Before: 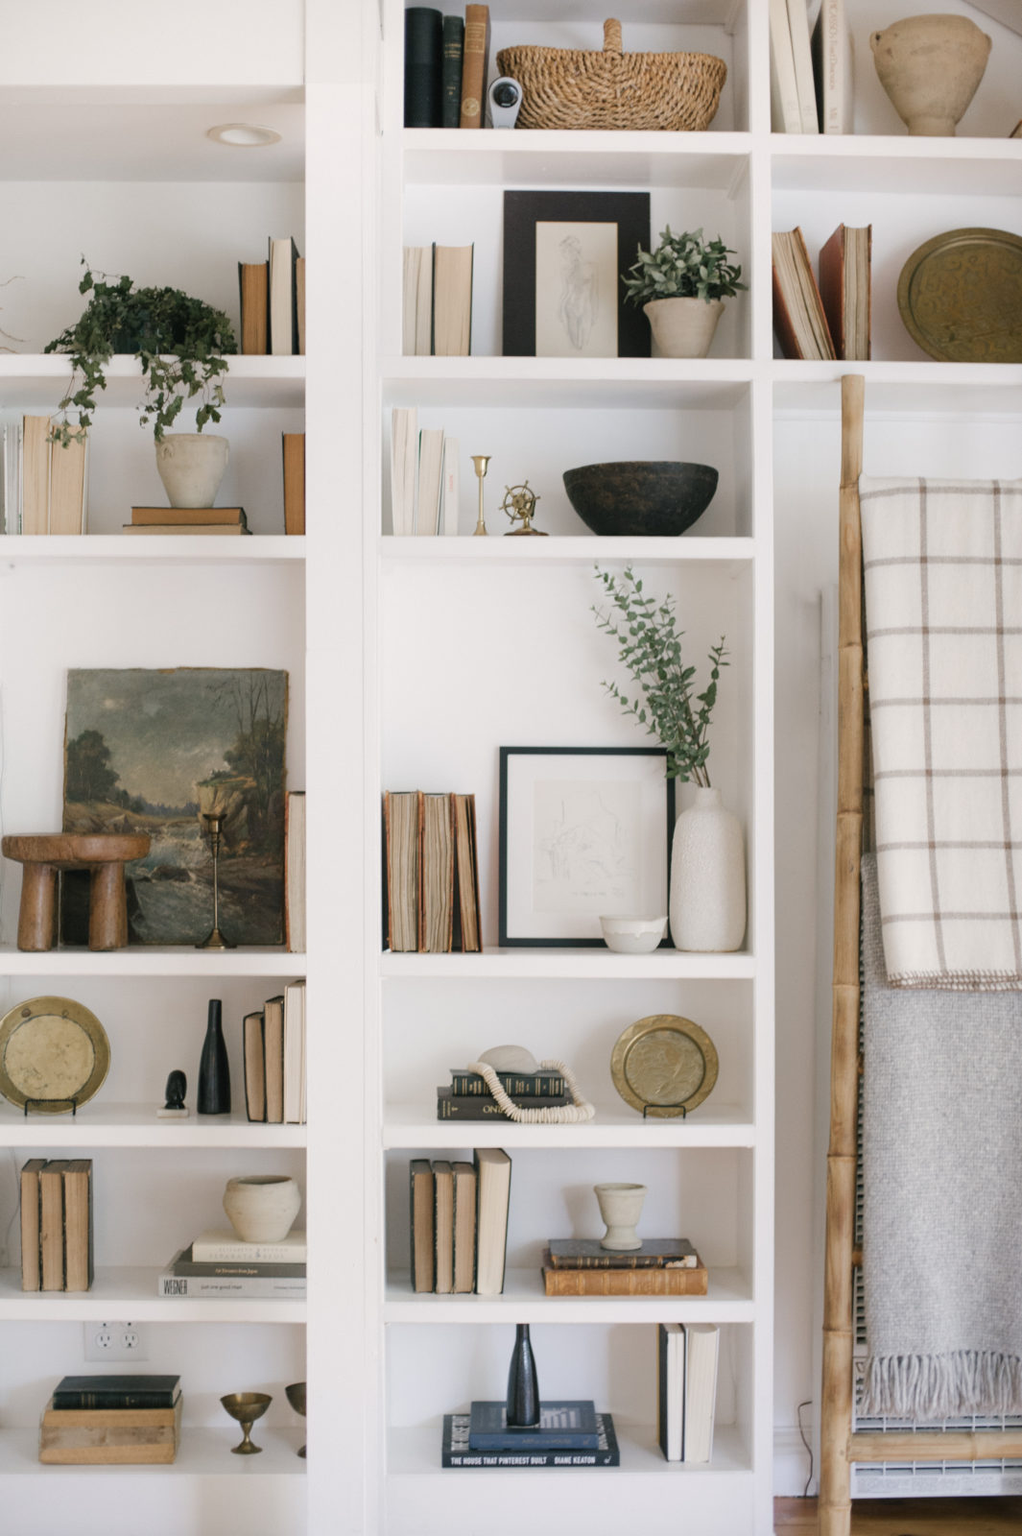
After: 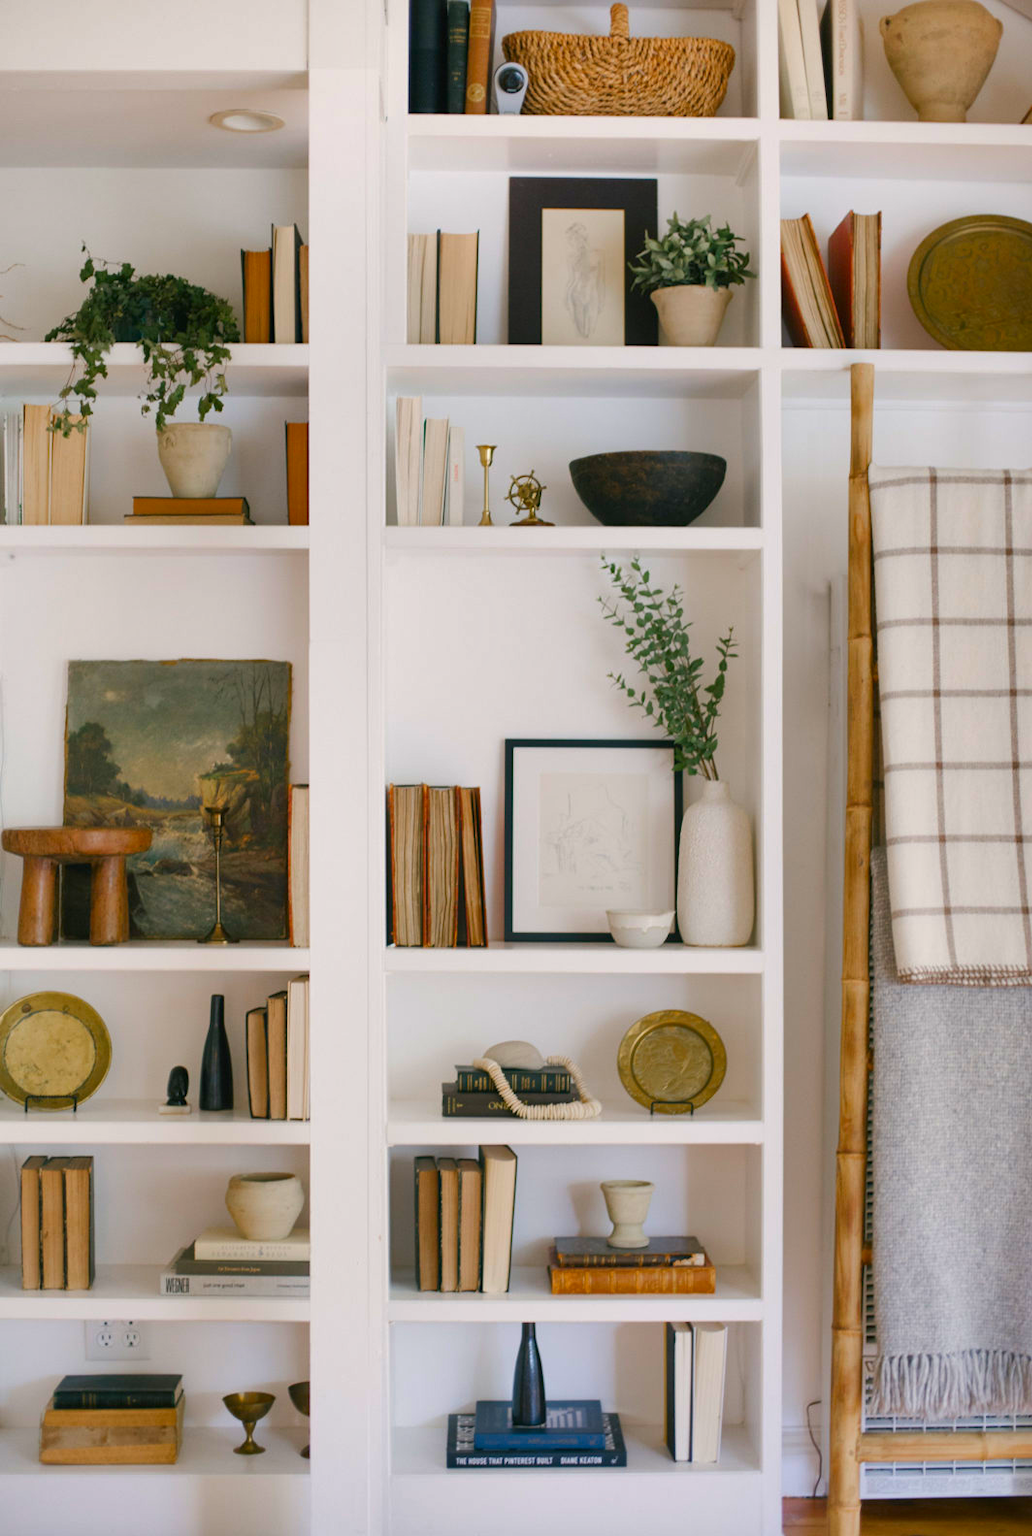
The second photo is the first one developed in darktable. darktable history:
crop: top 1.049%, right 0.001%
color correction: saturation 1.8
shadows and highlights: shadows 43.71, white point adjustment -1.46, soften with gaussian
